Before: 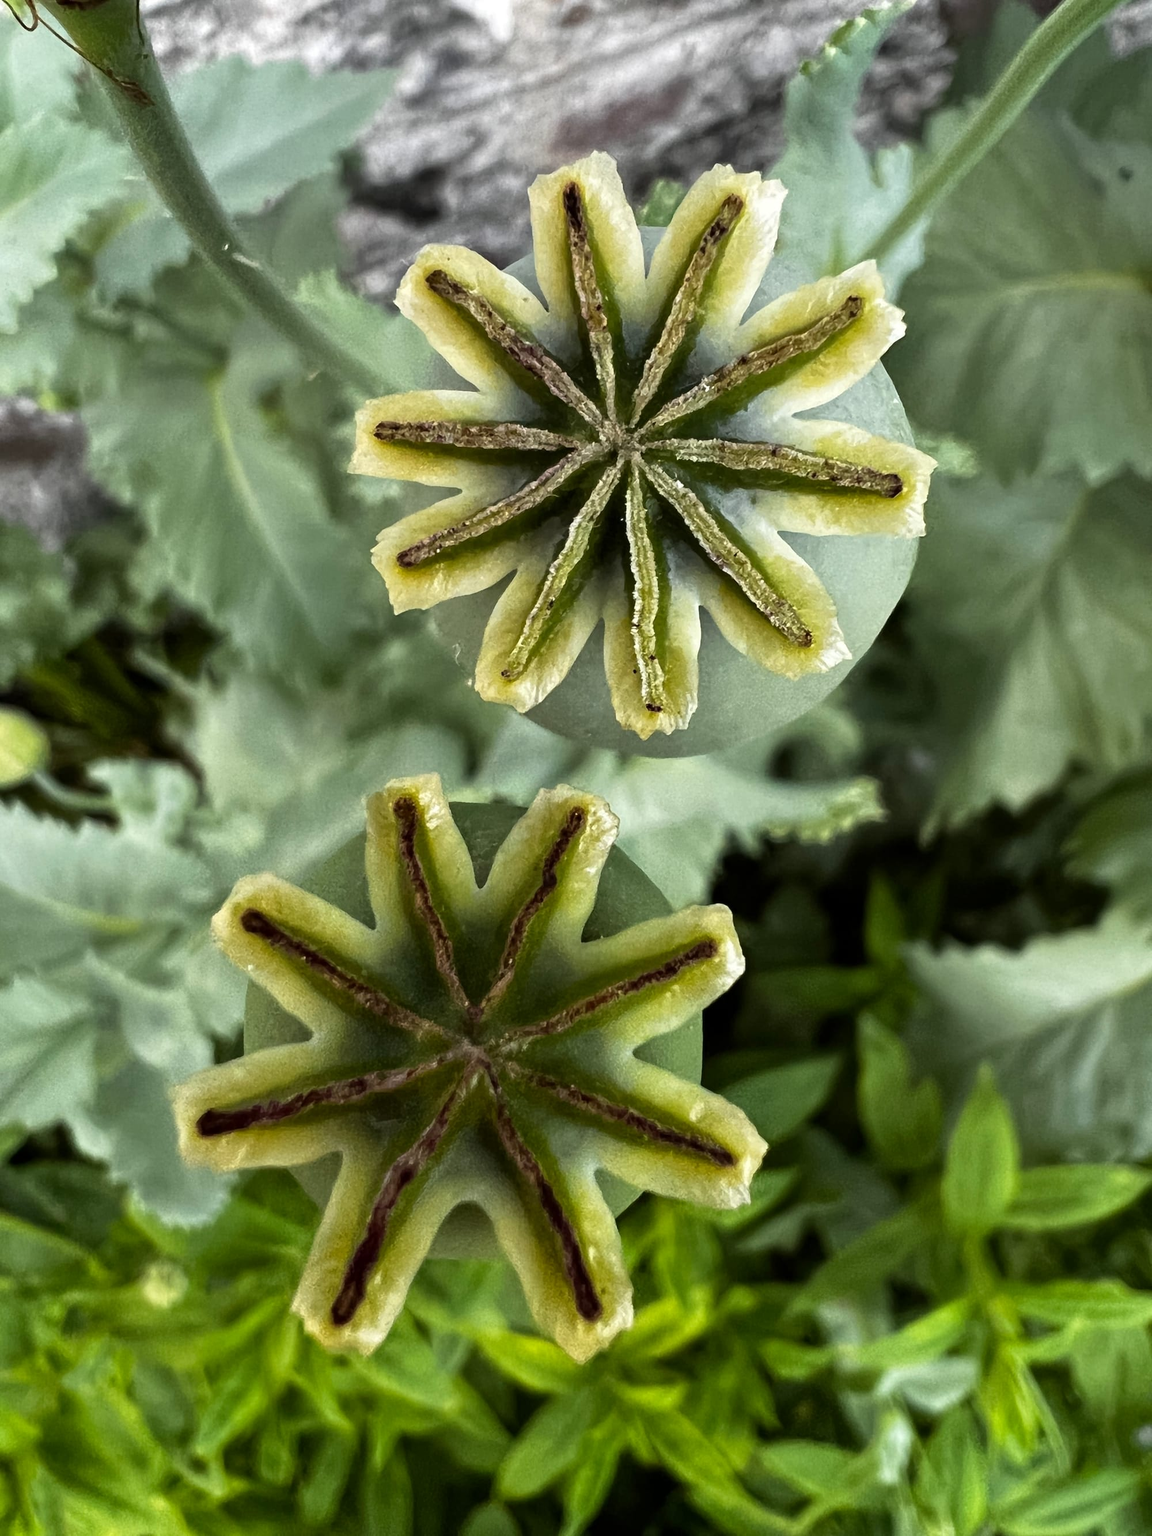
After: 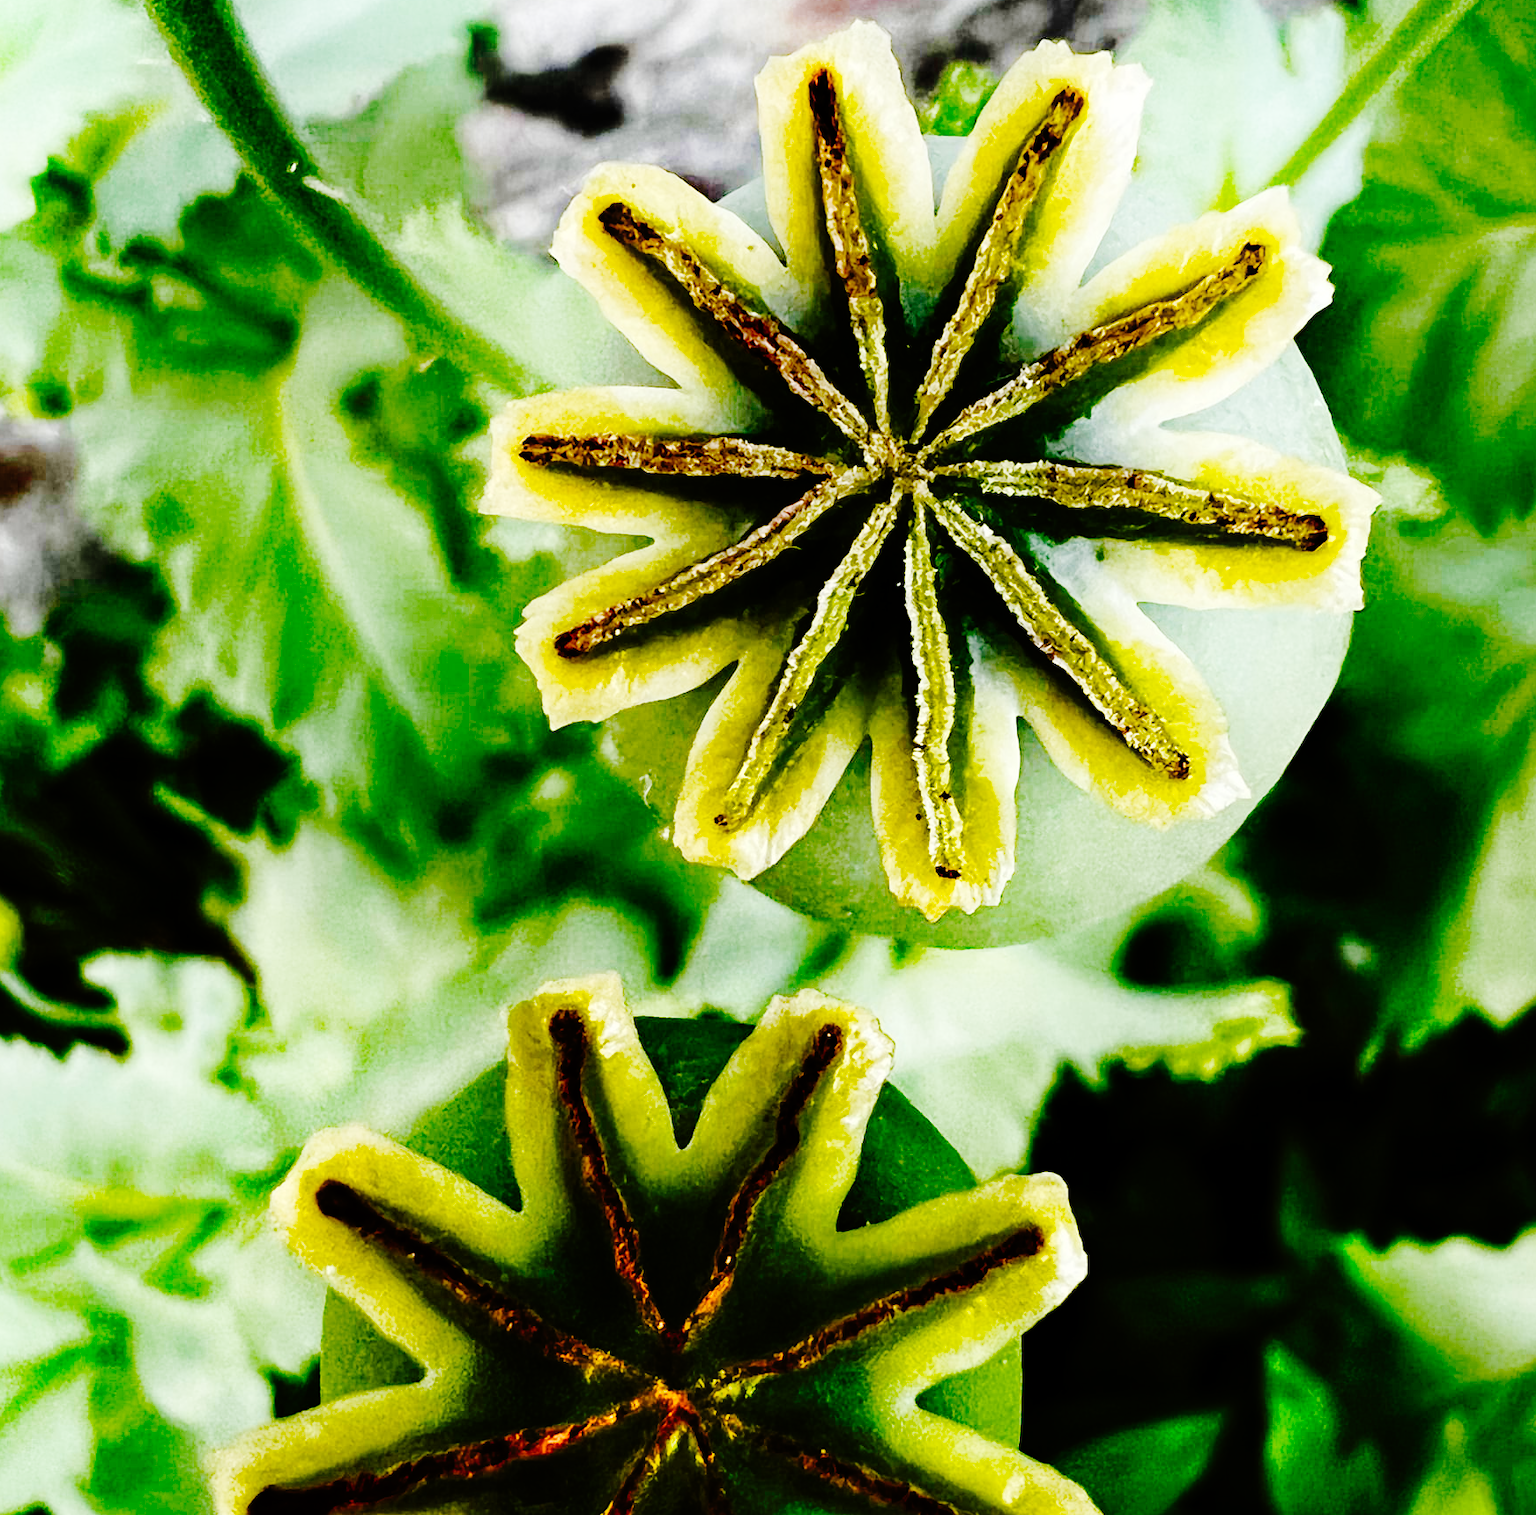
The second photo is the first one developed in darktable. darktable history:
color balance rgb: linear chroma grading › shadows 9.724%, linear chroma grading › highlights 9.854%, linear chroma grading › global chroma 14.393%, linear chroma grading › mid-tones 14.685%, perceptual saturation grading › global saturation 23.465%, perceptual saturation grading › highlights -24.544%, perceptual saturation grading › mid-tones 23.689%, perceptual saturation grading › shadows 40.149%, global vibrance 10.132%, saturation formula JzAzBz (2021)
shadows and highlights: highlights 69.72, soften with gaussian
crop: left 3.032%, top 8.969%, right 9.646%, bottom 26.523%
base curve: curves: ch0 [(0, 0) (0.036, 0.01) (0.123, 0.254) (0.258, 0.504) (0.507, 0.748) (1, 1)], preserve colors none
